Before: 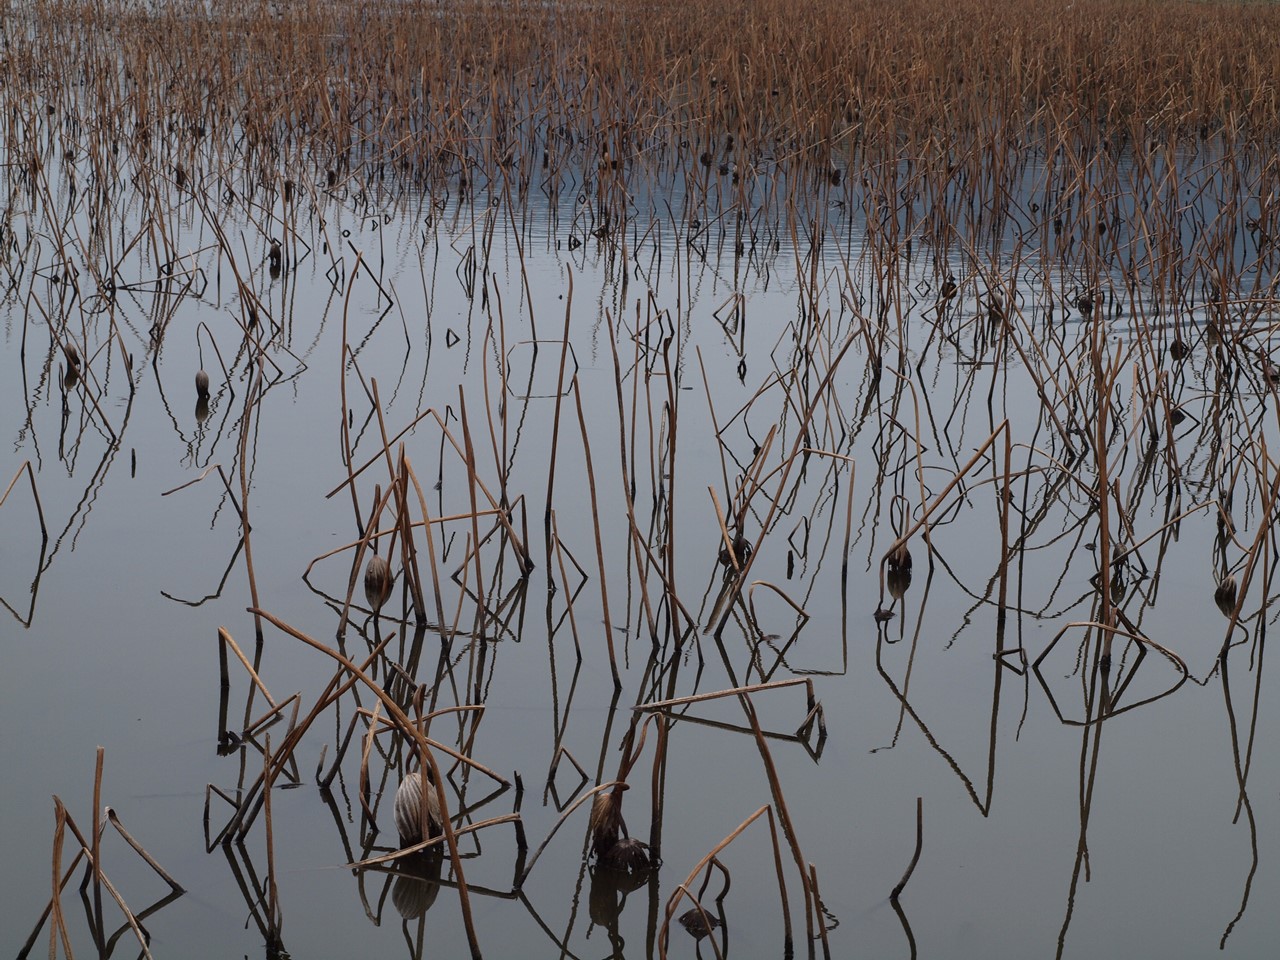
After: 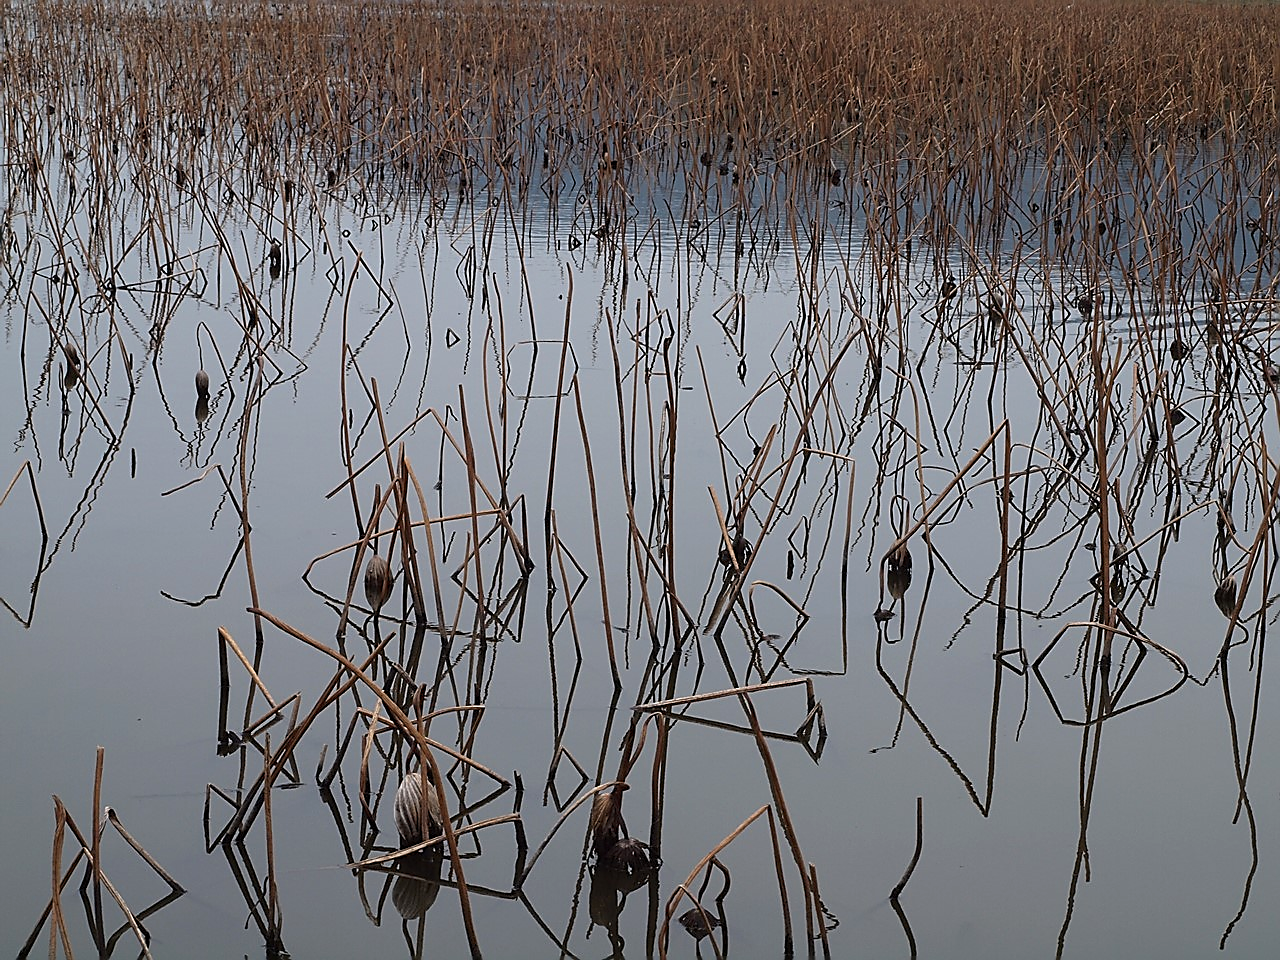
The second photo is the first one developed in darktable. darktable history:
levels: levels [0, 0.474, 0.947]
sharpen: radius 1.406, amount 1.267, threshold 0.724
shadows and highlights: radius 91.92, shadows -15.84, white point adjustment 0.262, highlights 31.61, compress 48.38%, soften with gaussian
